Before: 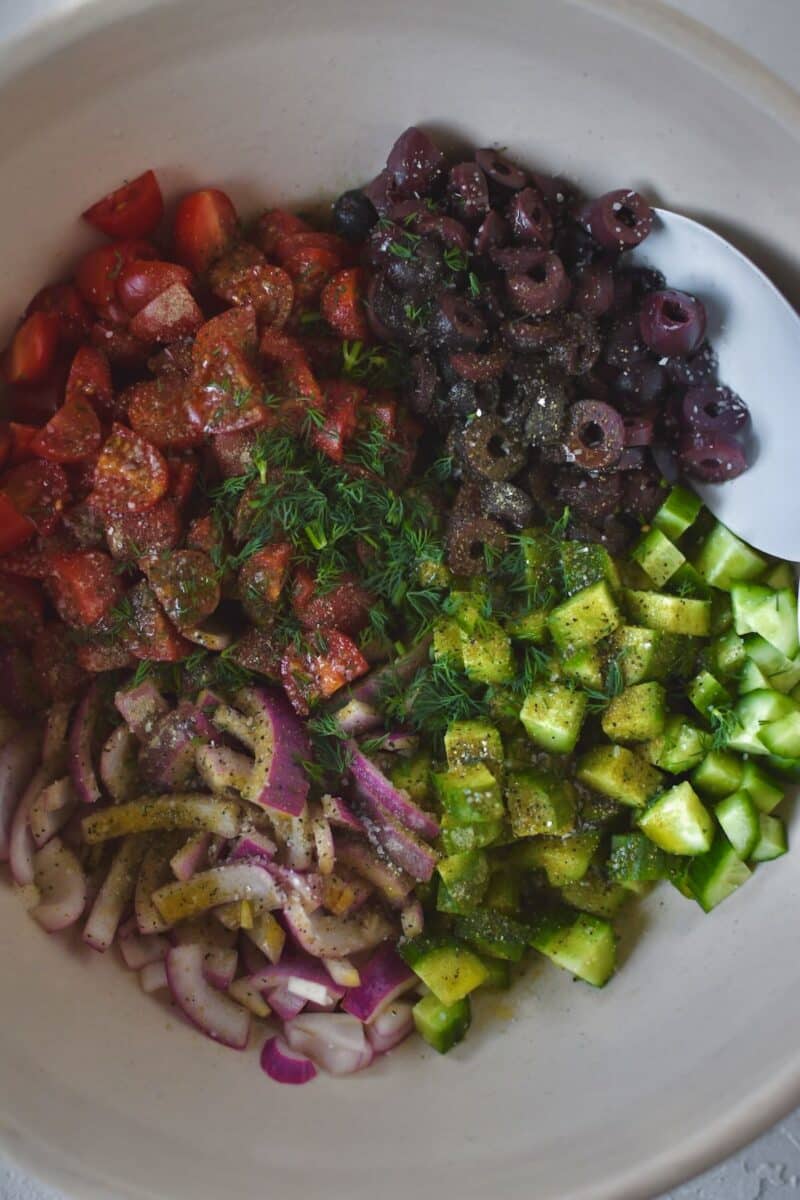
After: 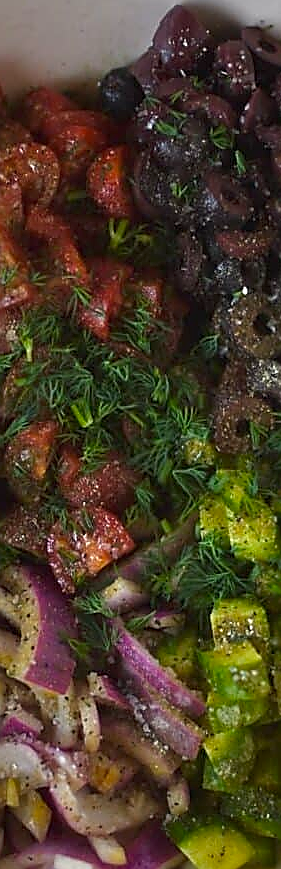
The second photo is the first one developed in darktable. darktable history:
color calibration: x 0.342, y 0.355, temperature 5146 K
crop and rotate: left 29.476%, top 10.214%, right 35.32%, bottom 17.333%
sharpen: radius 1.4, amount 1.25, threshold 0.7
